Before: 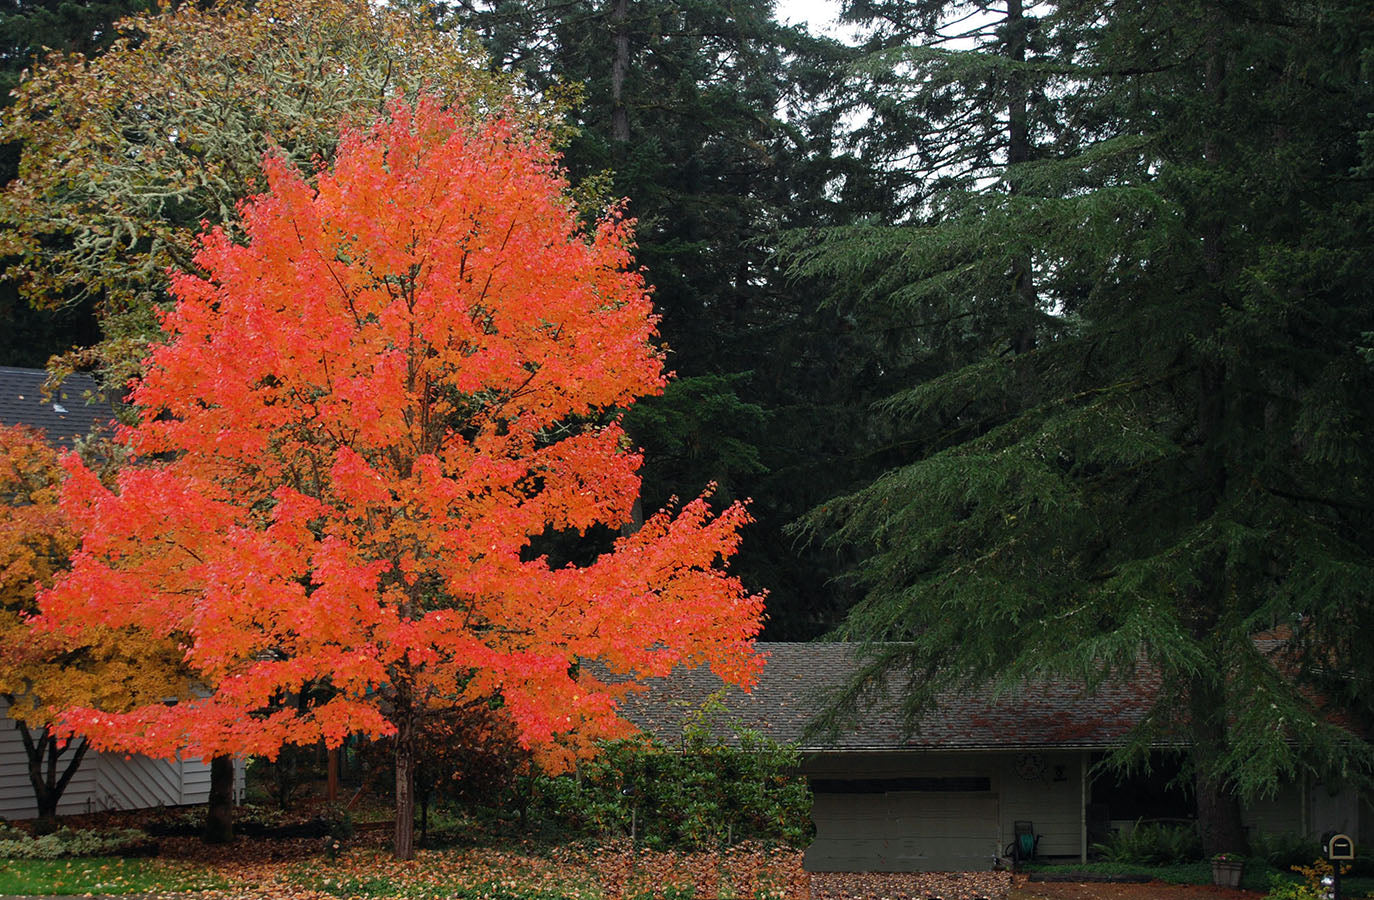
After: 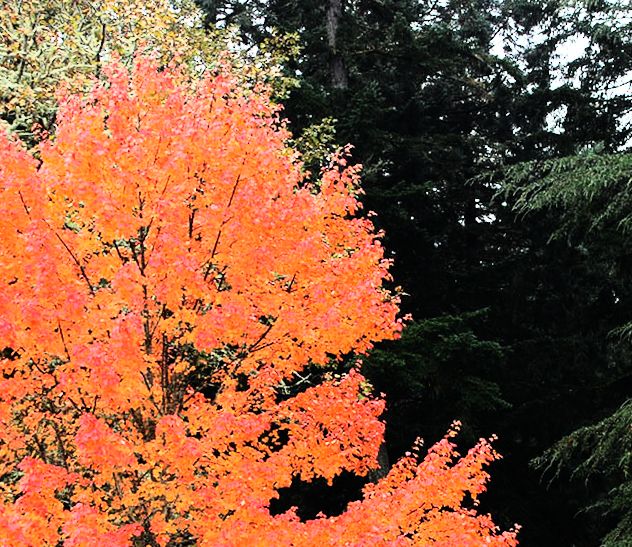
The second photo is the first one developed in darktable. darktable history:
rotate and perspective: rotation -4.25°, automatic cropping off
crop: left 20.248%, top 10.86%, right 35.675%, bottom 34.321%
rgb curve: curves: ch0 [(0, 0) (0.21, 0.15) (0.24, 0.21) (0.5, 0.75) (0.75, 0.96) (0.89, 0.99) (1, 1)]; ch1 [(0, 0.02) (0.21, 0.13) (0.25, 0.2) (0.5, 0.67) (0.75, 0.9) (0.89, 0.97) (1, 1)]; ch2 [(0, 0.02) (0.21, 0.13) (0.25, 0.2) (0.5, 0.67) (0.75, 0.9) (0.89, 0.97) (1, 1)], compensate middle gray true
